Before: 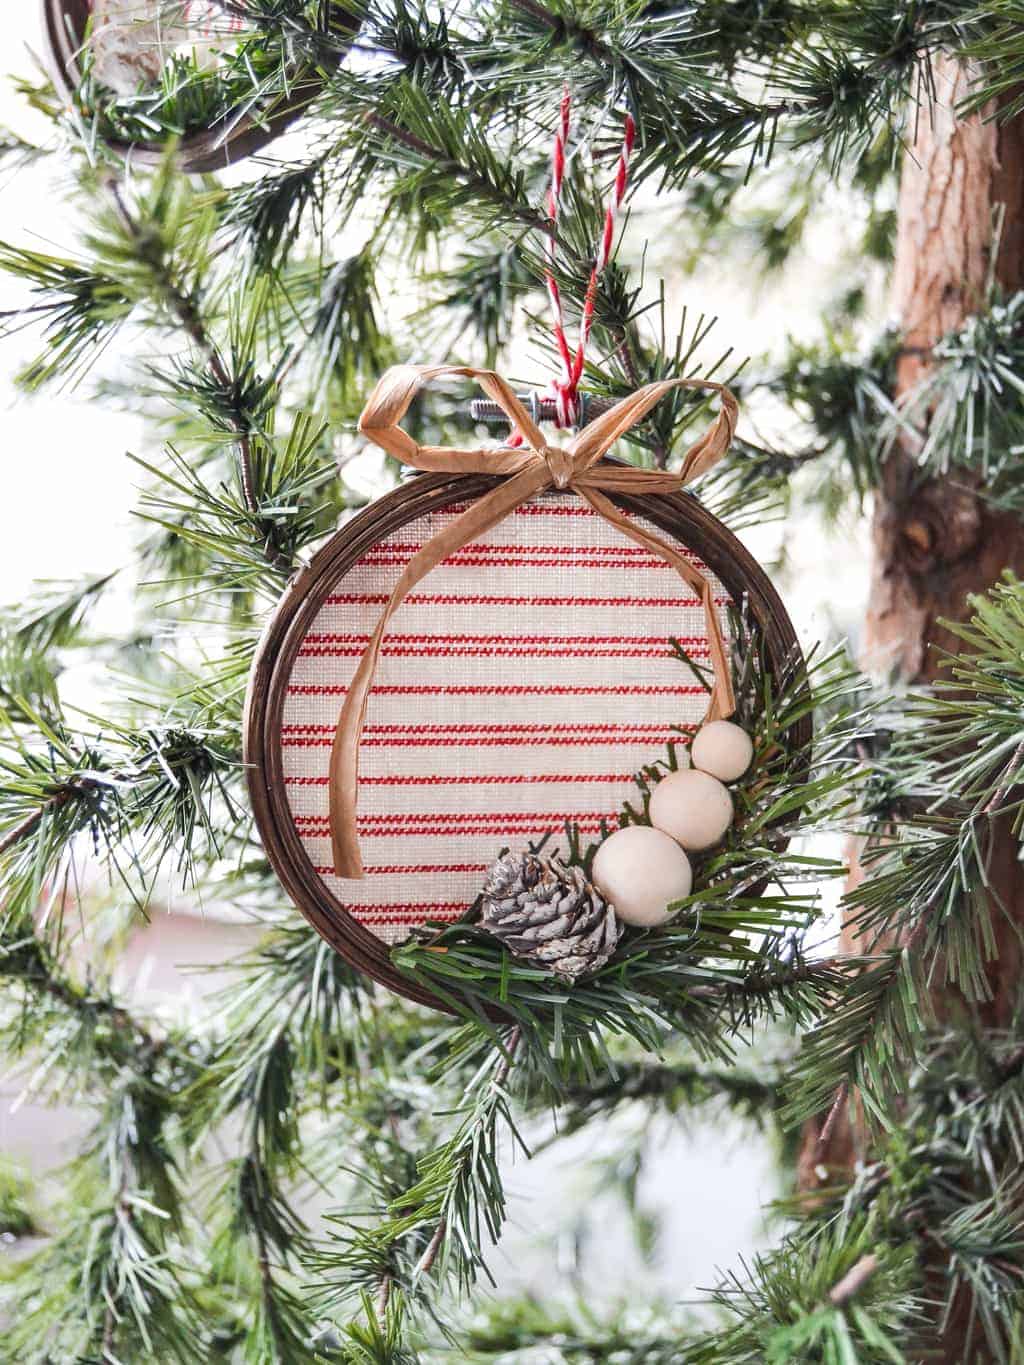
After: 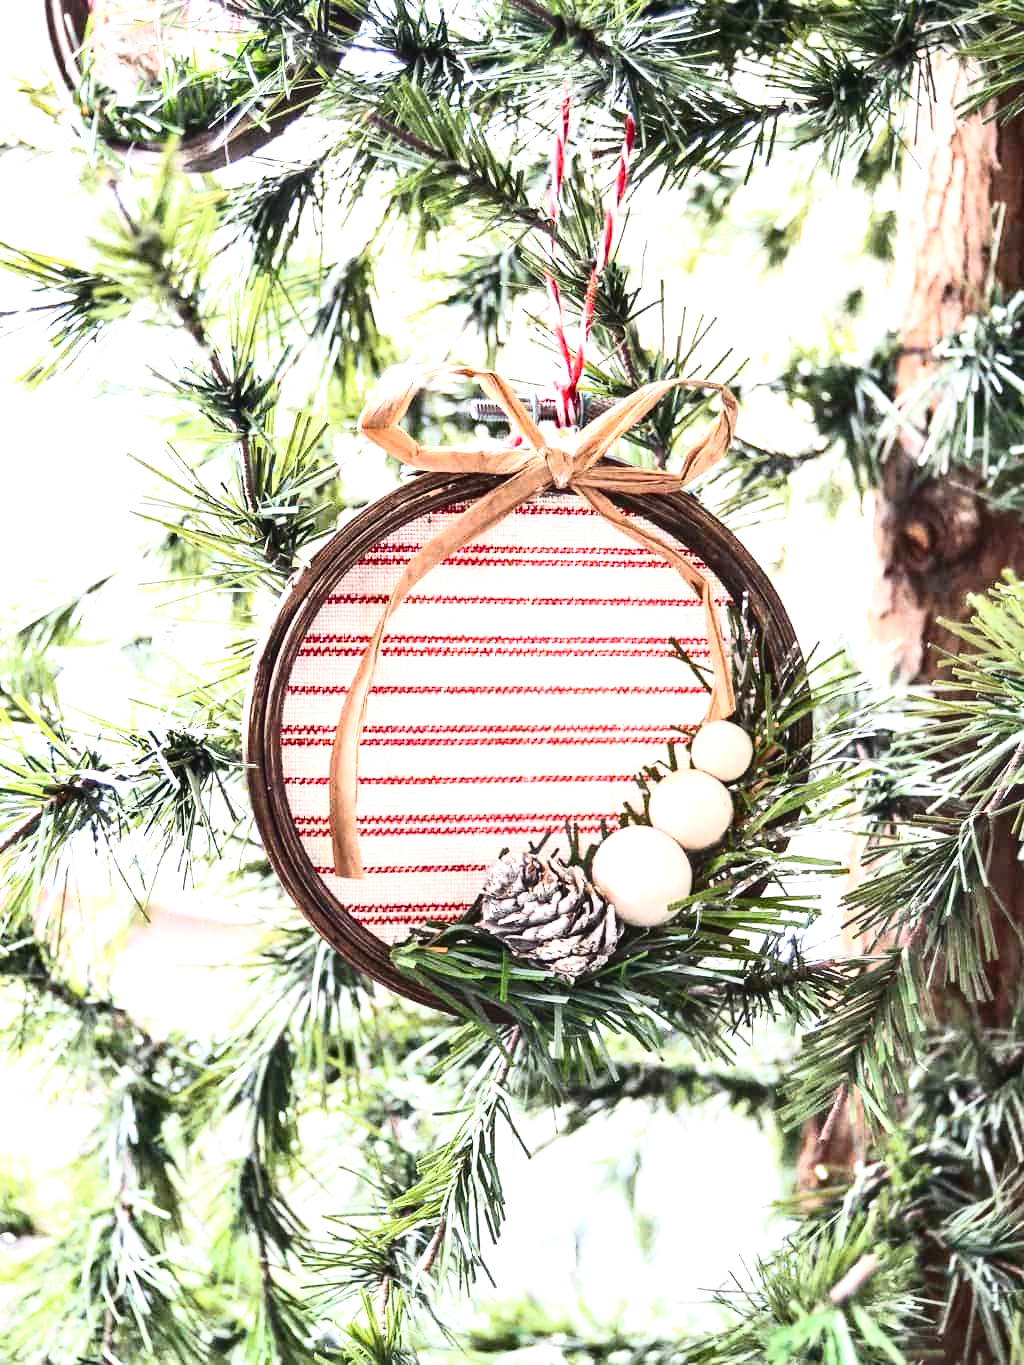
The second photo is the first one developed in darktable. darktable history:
contrast brightness saturation: contrast 0.273
exposure: black level correction 0, exposure 1 EV, compensate highlight preservation false
